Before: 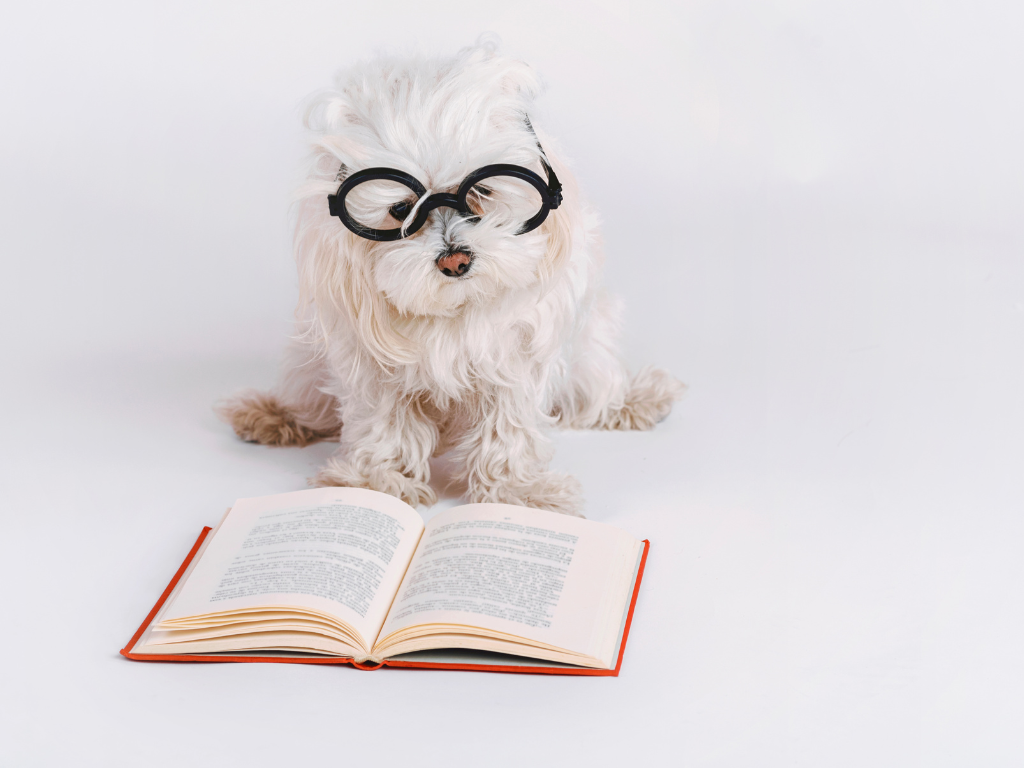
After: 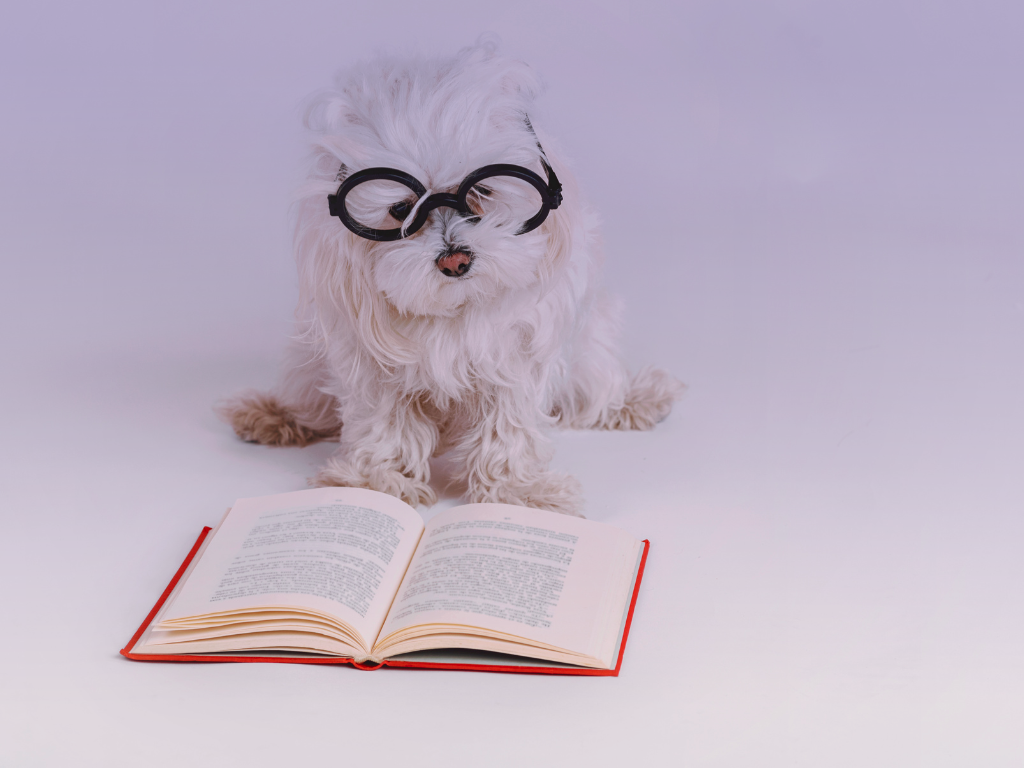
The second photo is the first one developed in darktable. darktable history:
graduated density: hue 238.83°, saturation 50%
tone curve: curves: ch0 [(0, 0.029) (0.253, 0.237) (1, 0.945)]; ch1 [(0, 0) (0.401, 0.42) (0.442, 0.47) (0.492, 0.498) (0.511, 0.523) (0.557, 0.565) (0.66, 0.683) (1, 1)]; ch2 [(0, 0) (0.394, 0.413) (0.5, 0.5) (0.578, 0.568) (1, 1)], color space Lab, independent channels, preserve colors none
